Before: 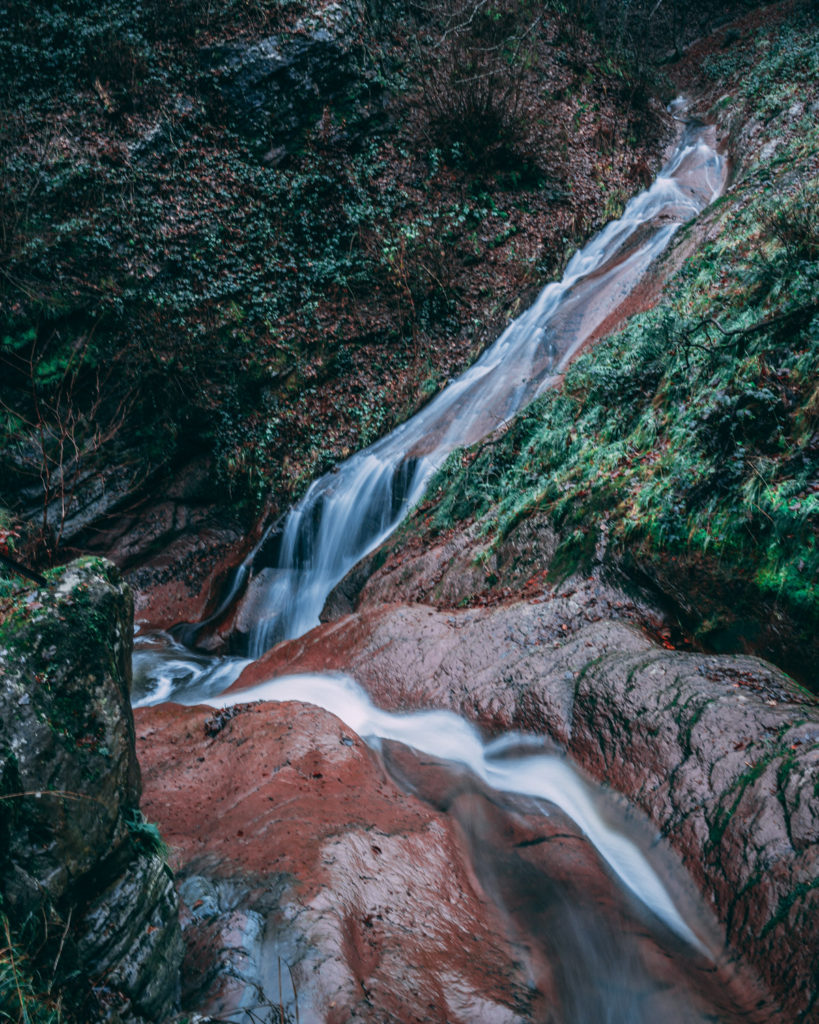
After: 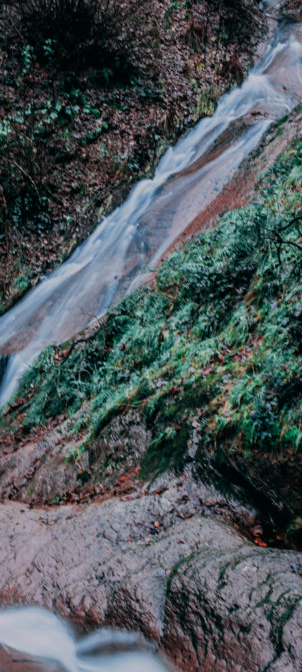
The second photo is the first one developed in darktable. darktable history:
crop and rotate: left 49.936%, top 10.094%, right 13.136%, bottom 24.256%
filmic rgb: black relative exposure -7.65 EV, white relative exposure 4.56 EV, hardness 3.61
